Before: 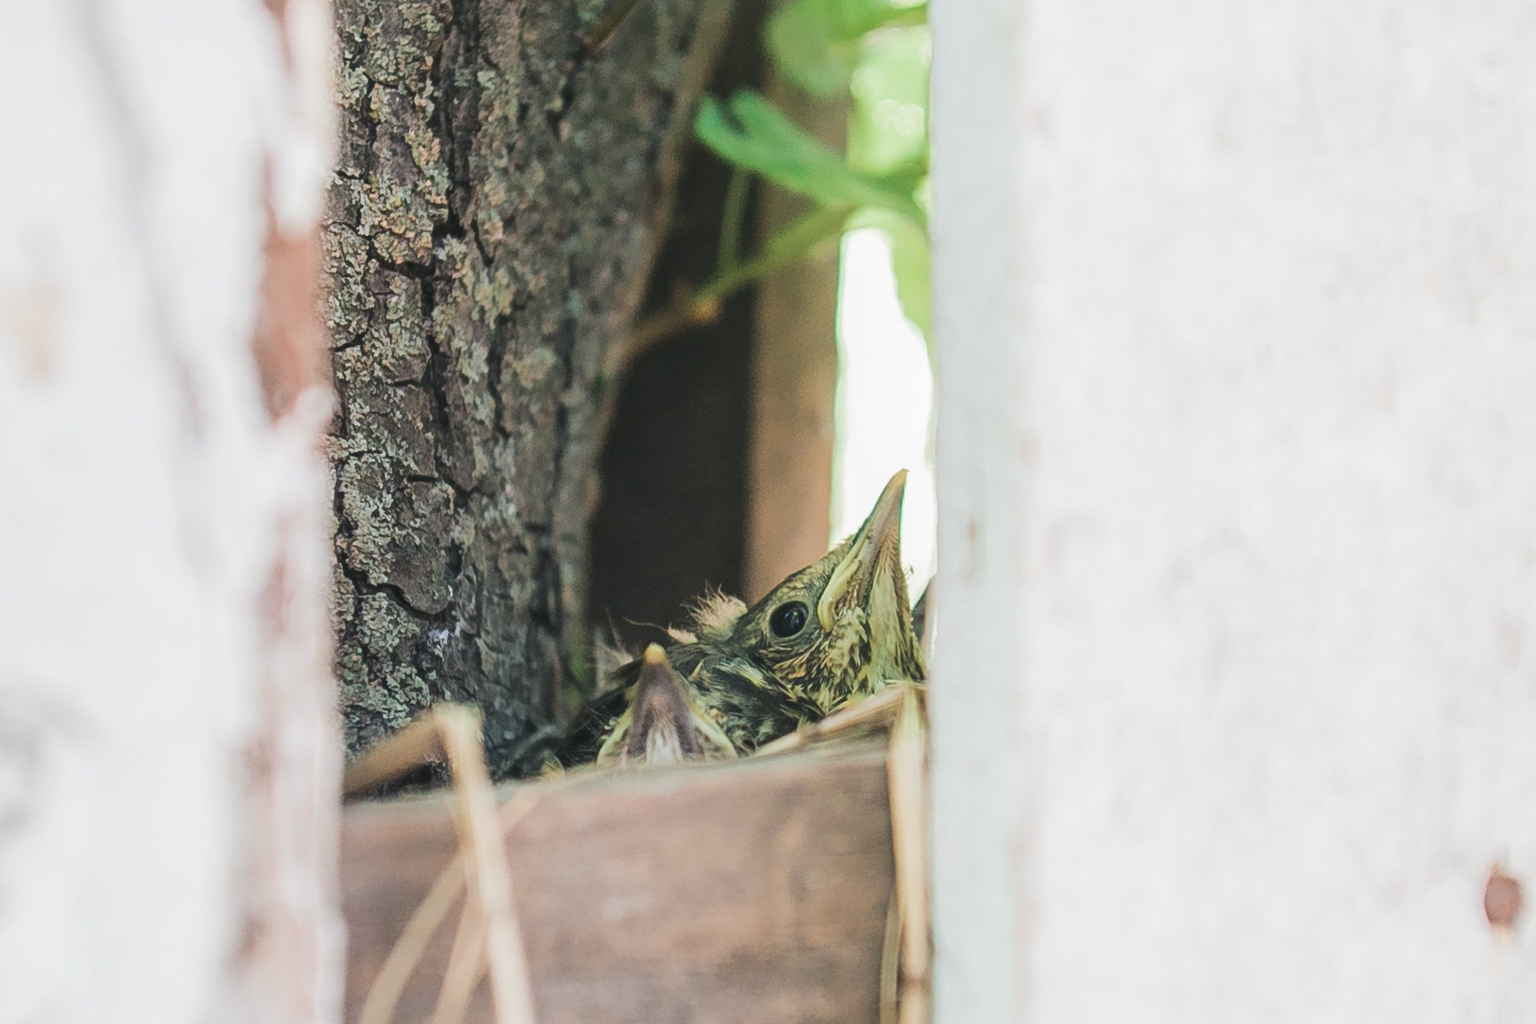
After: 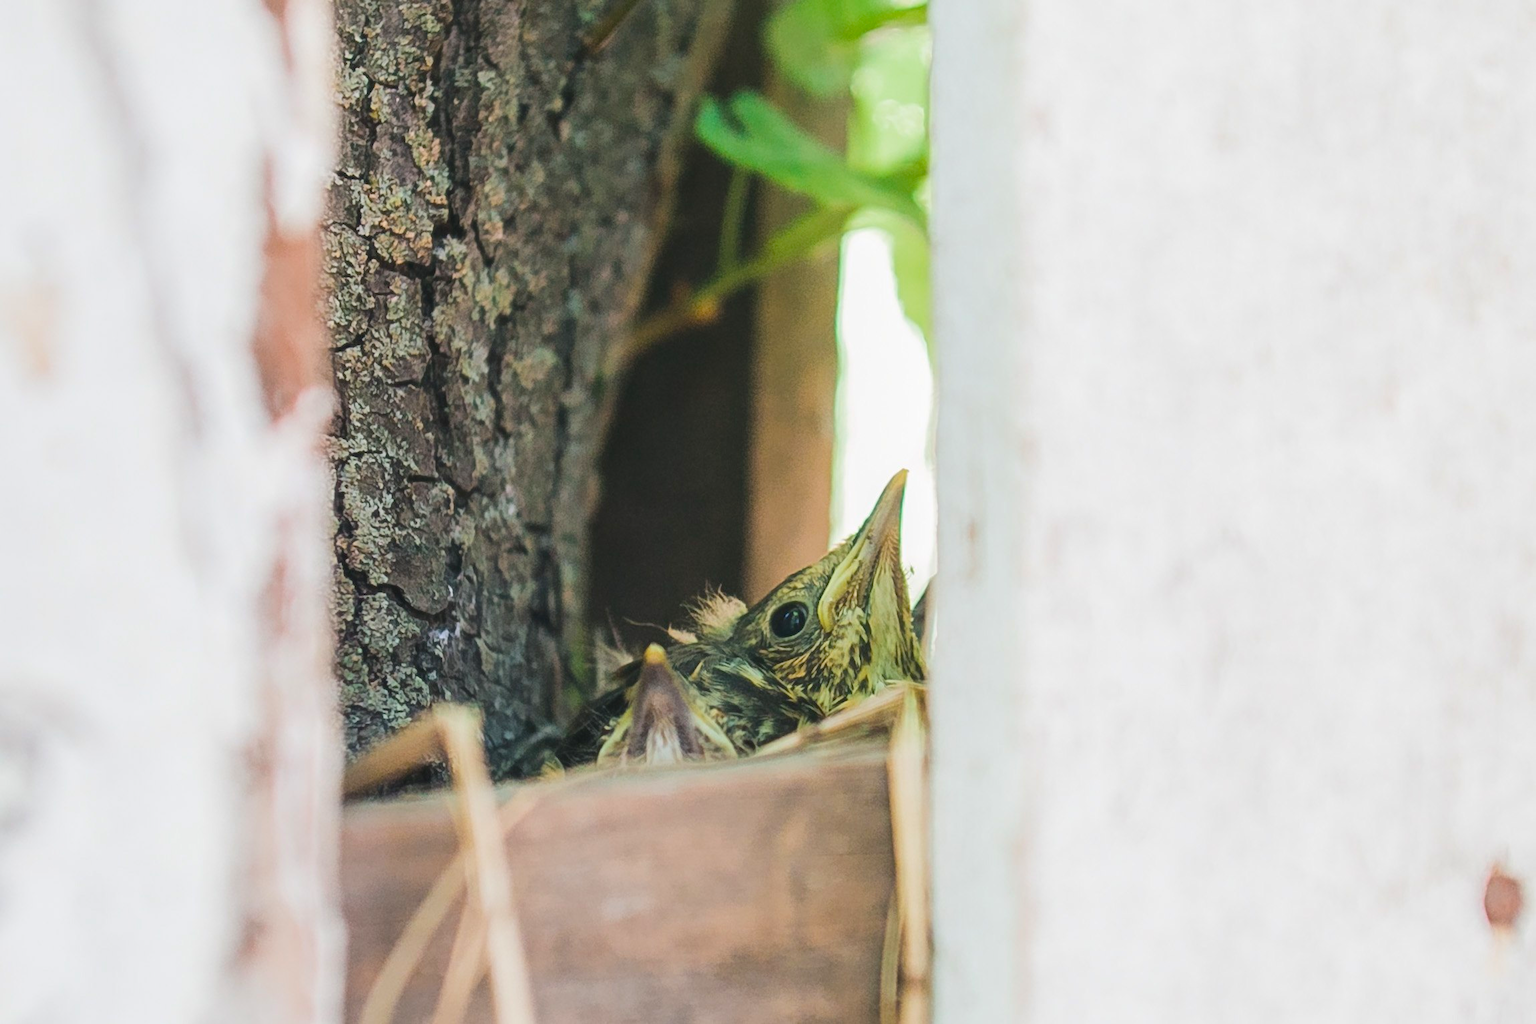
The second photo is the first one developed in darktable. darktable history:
color balance rgb: perceptual saturation grading › global saturation 30%, global vibrance 10%
